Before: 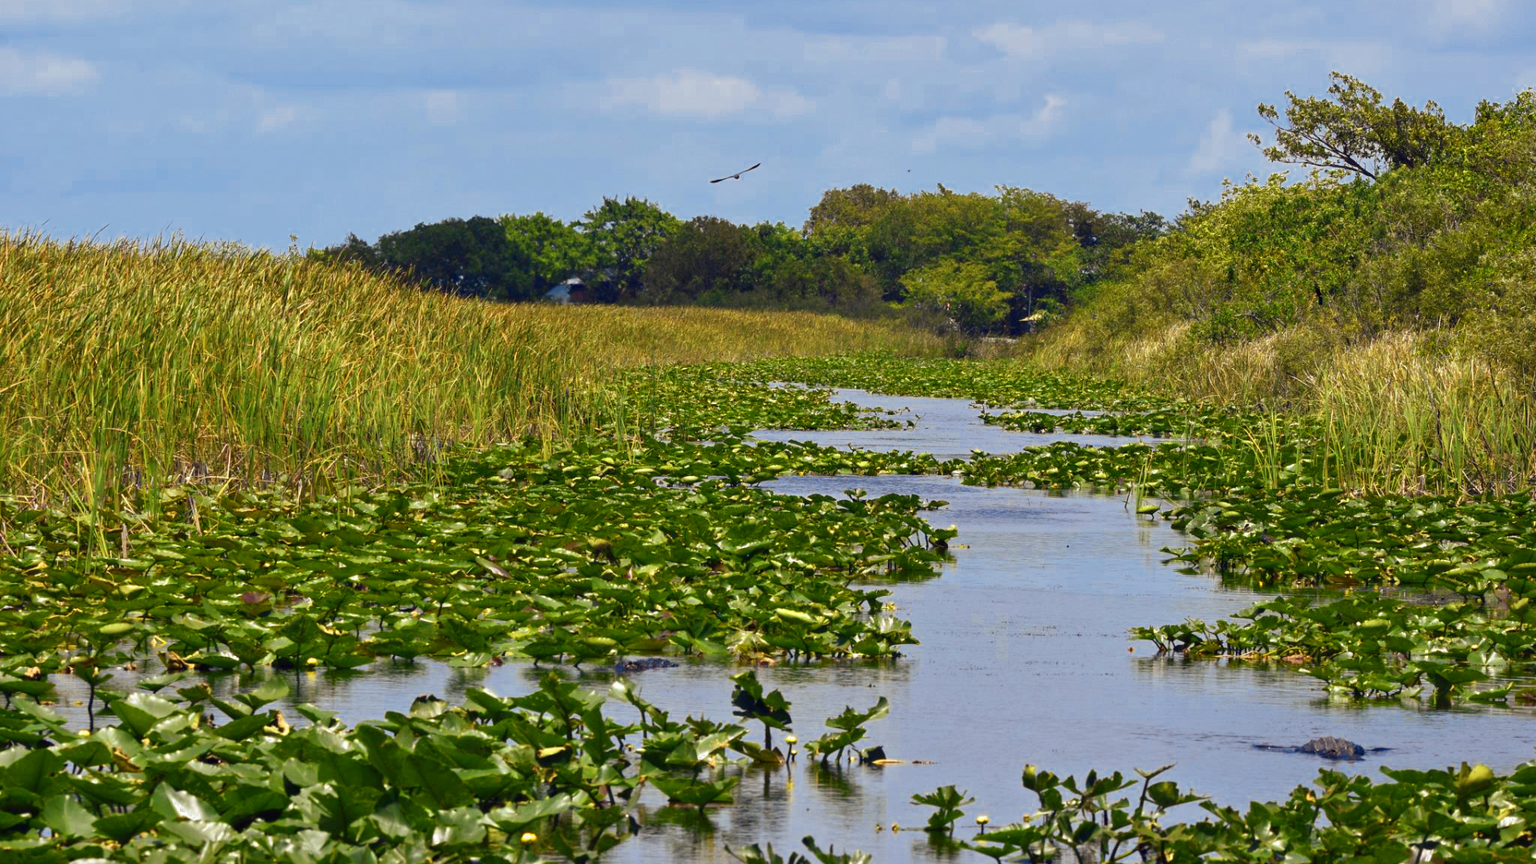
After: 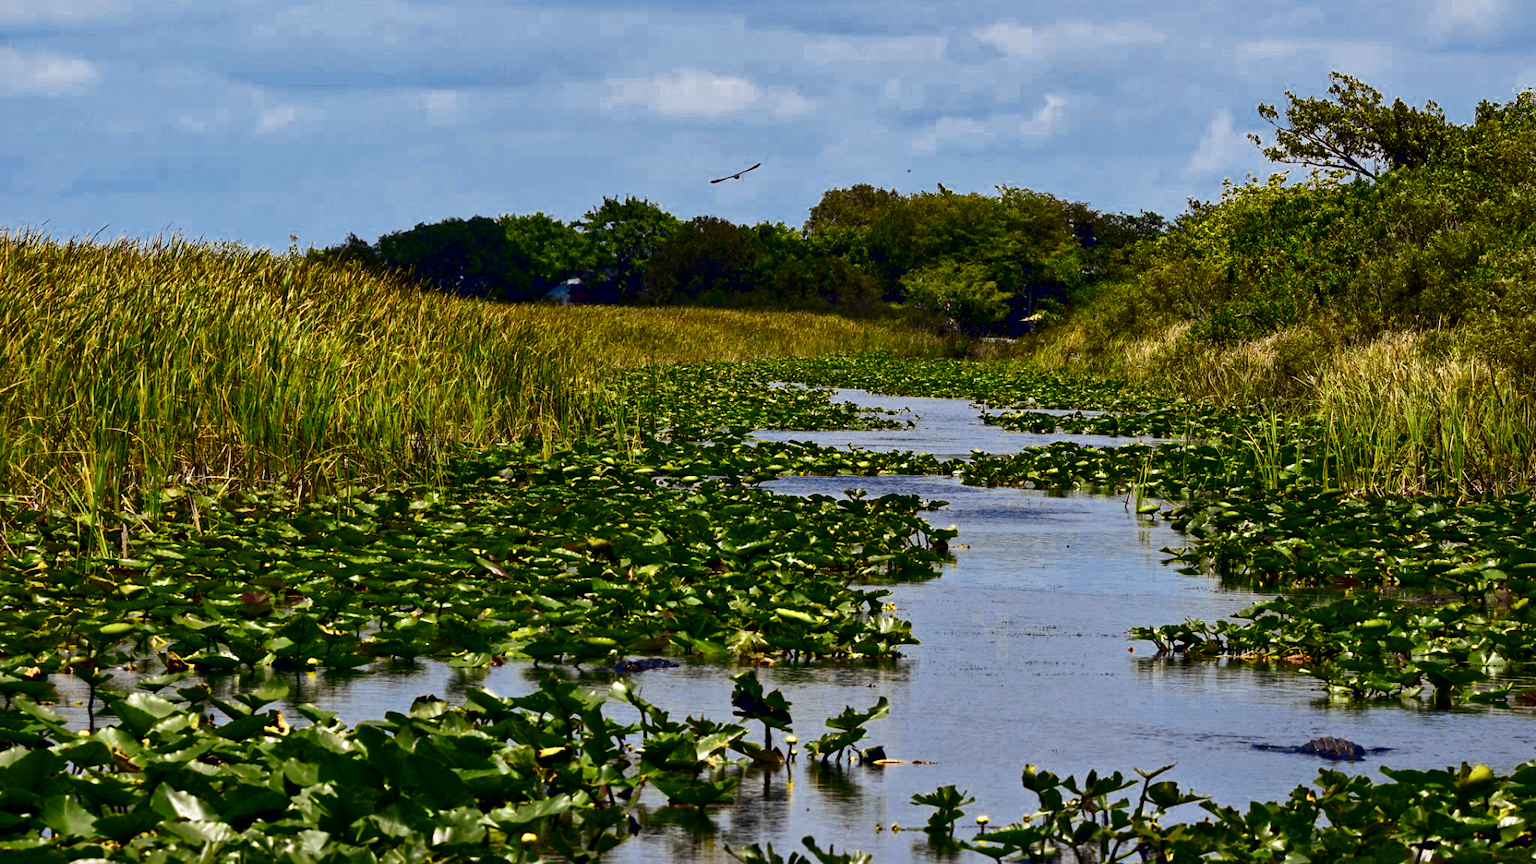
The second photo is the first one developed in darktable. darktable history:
local contrast: mode bilateral grid, contrast 20, coarseness 50, detail 132%, midtone range 0.2
contrast brightness saturation: contrast 0.19, brightness -0.24, saturation 0.11
